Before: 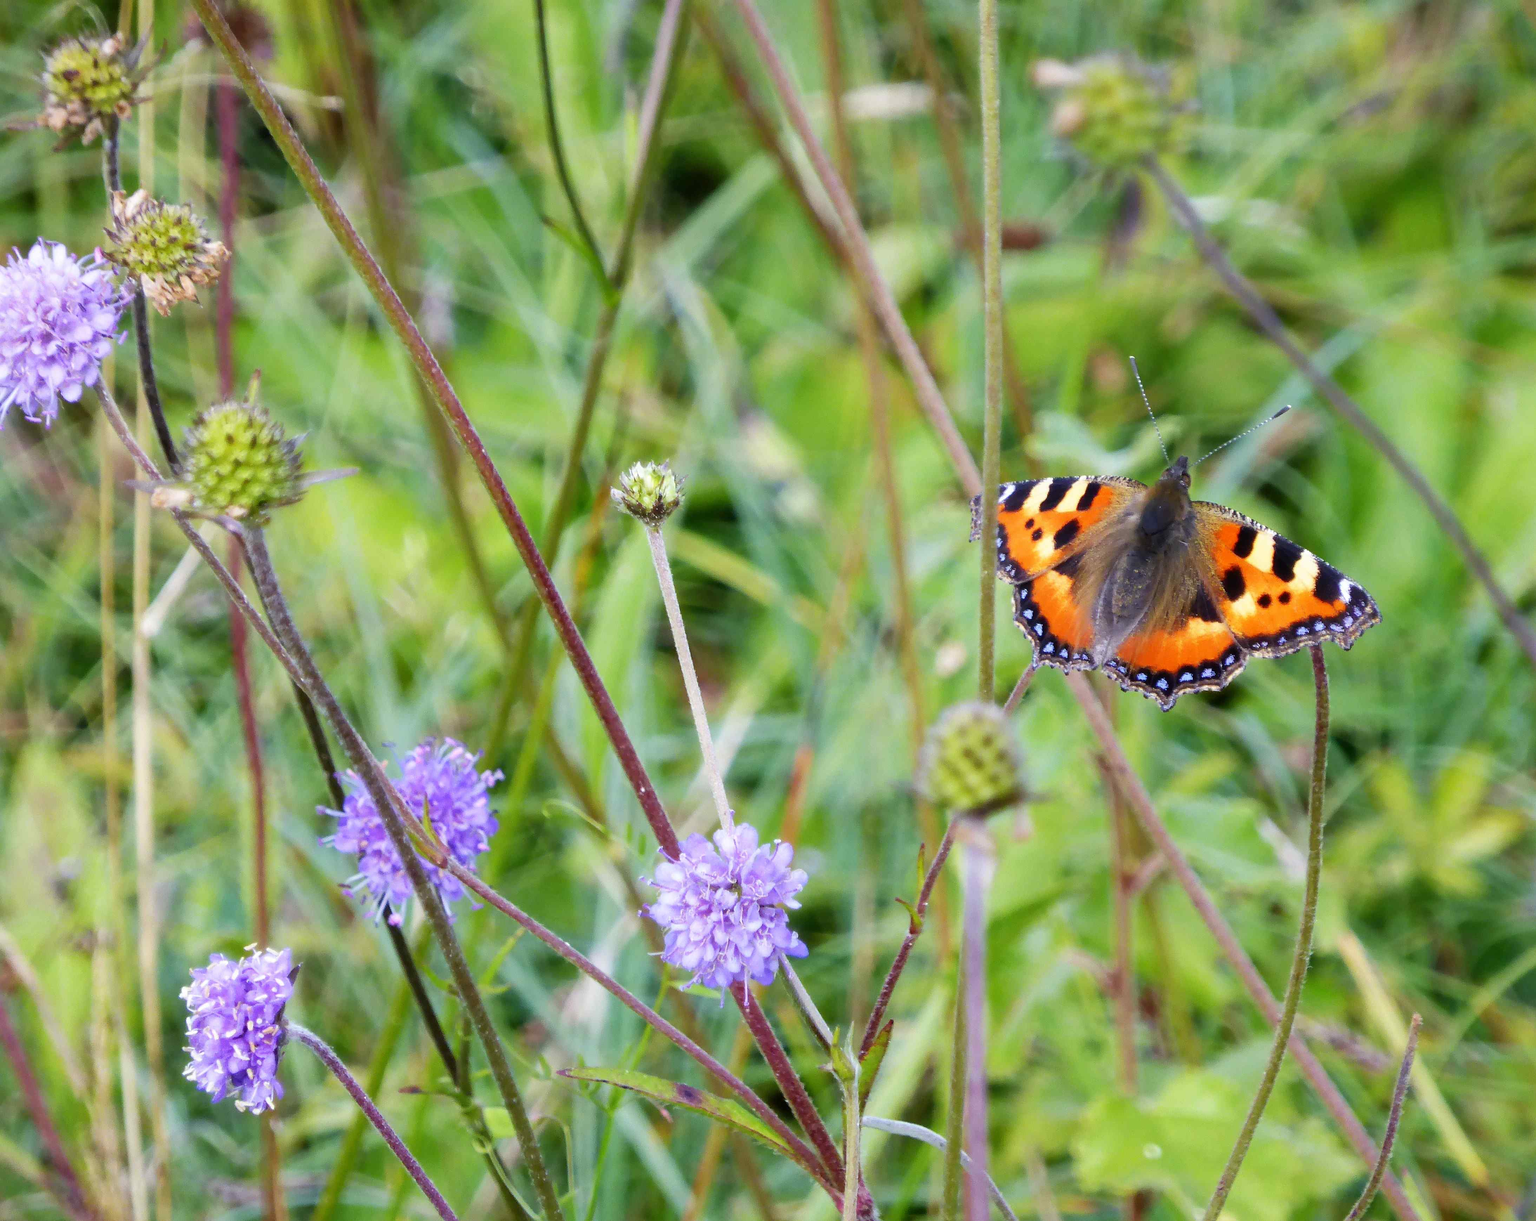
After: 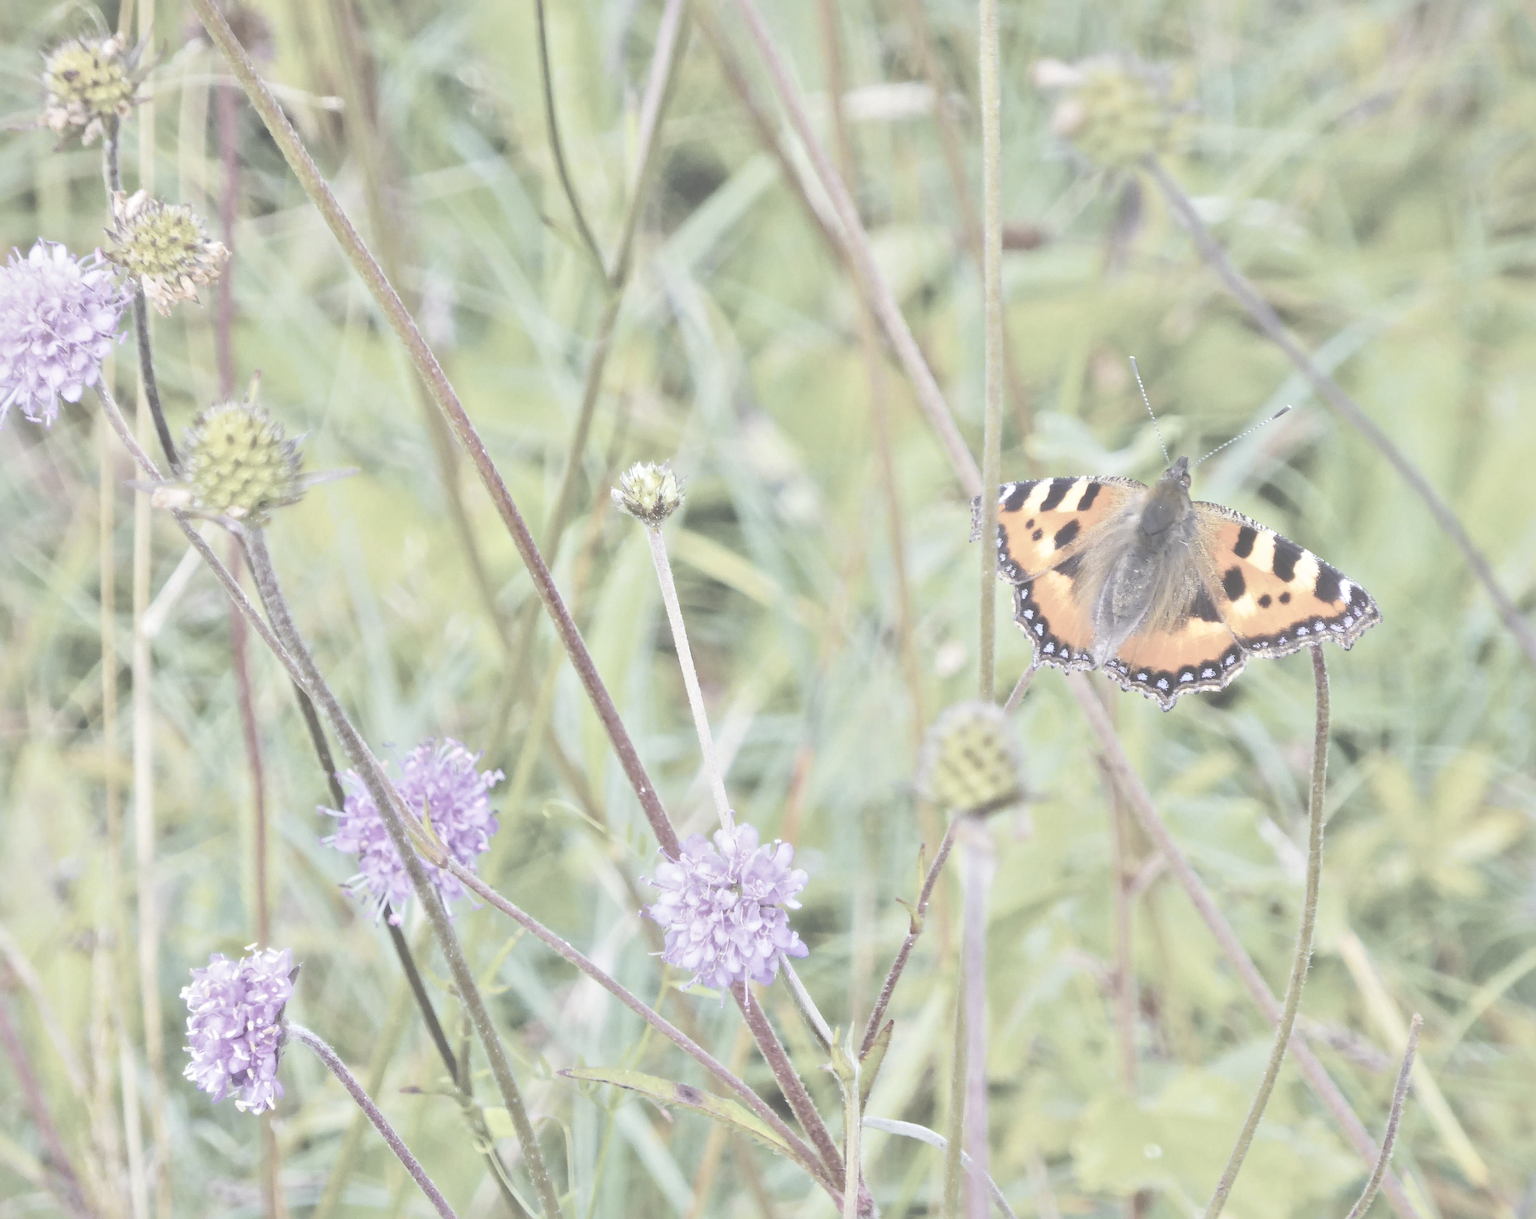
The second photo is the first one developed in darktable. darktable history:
local contrast: mode bilateral grid, contrast 20, coarseness 50, detail 179%, midtone range 0.2
color balance rgb: linear chroma grading › global chroma 15%, perceptual saturation grading › global saturation 30%
crop: bottom 0.071%
contrast brightness saturation: contrast -0.32, brightness 0.75, saturation -0.78
